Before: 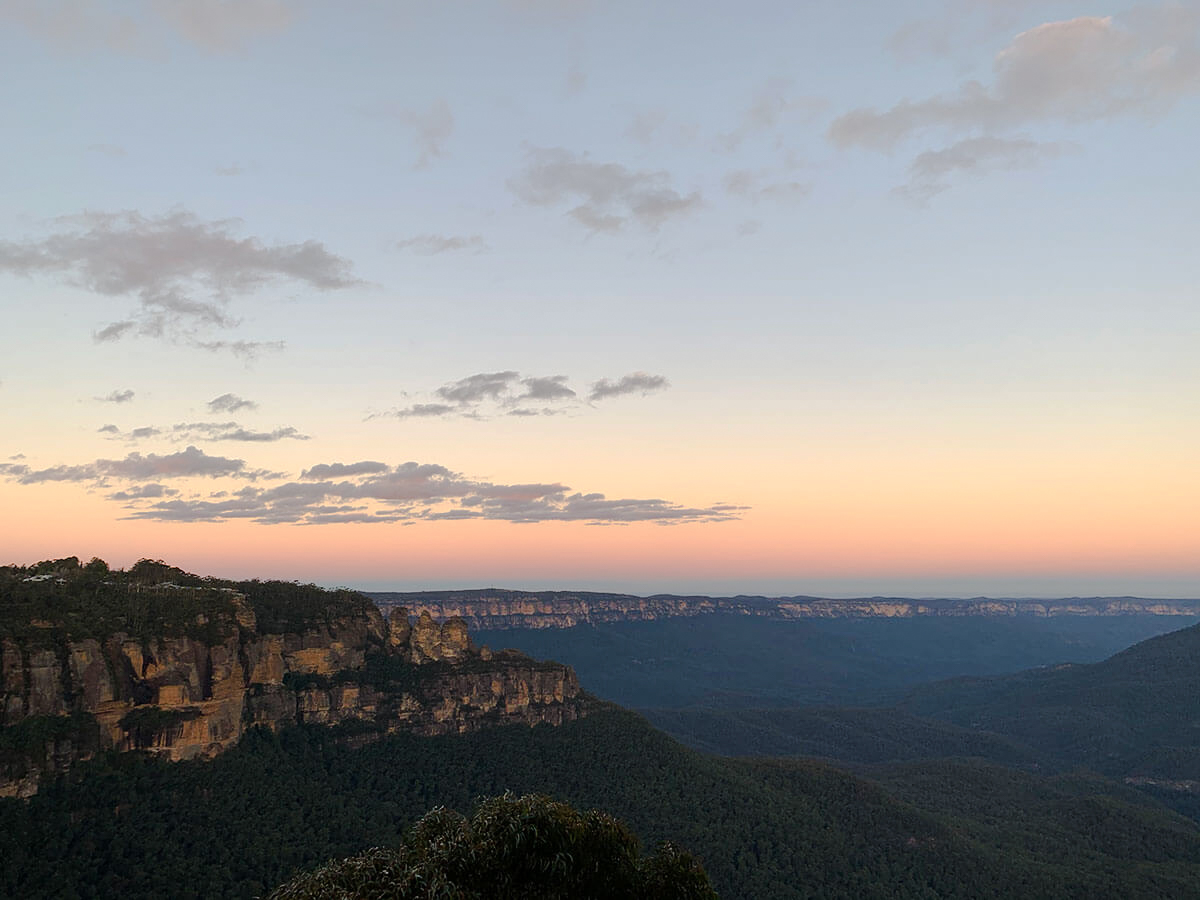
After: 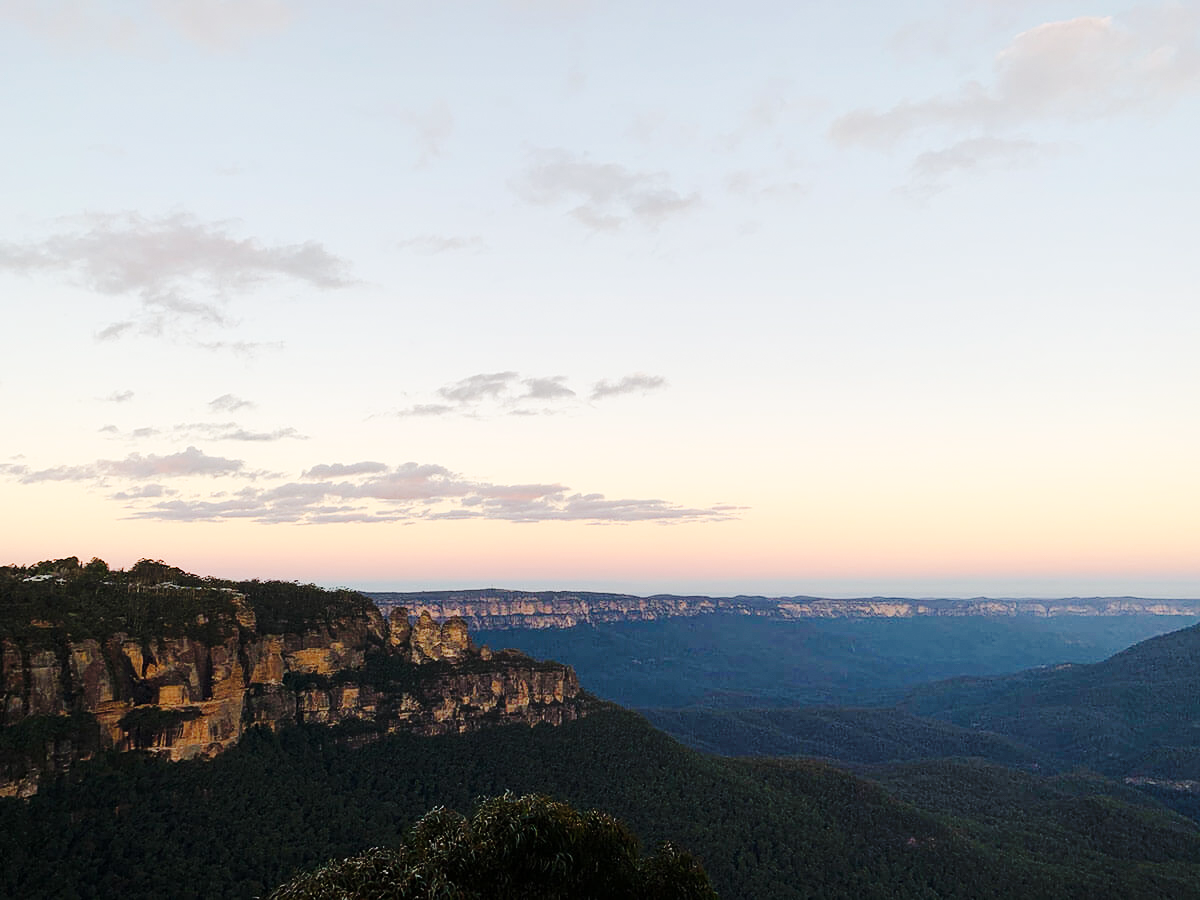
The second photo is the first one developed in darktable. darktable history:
base curve: curves: ch0 [(0, 0) (0.028, 0.03) (0.121, 0.232) (0.46, 0.748) (0.859, 0.968) (1, 1)], preserve colors none
levels: mode automatic, gray 50.8%
